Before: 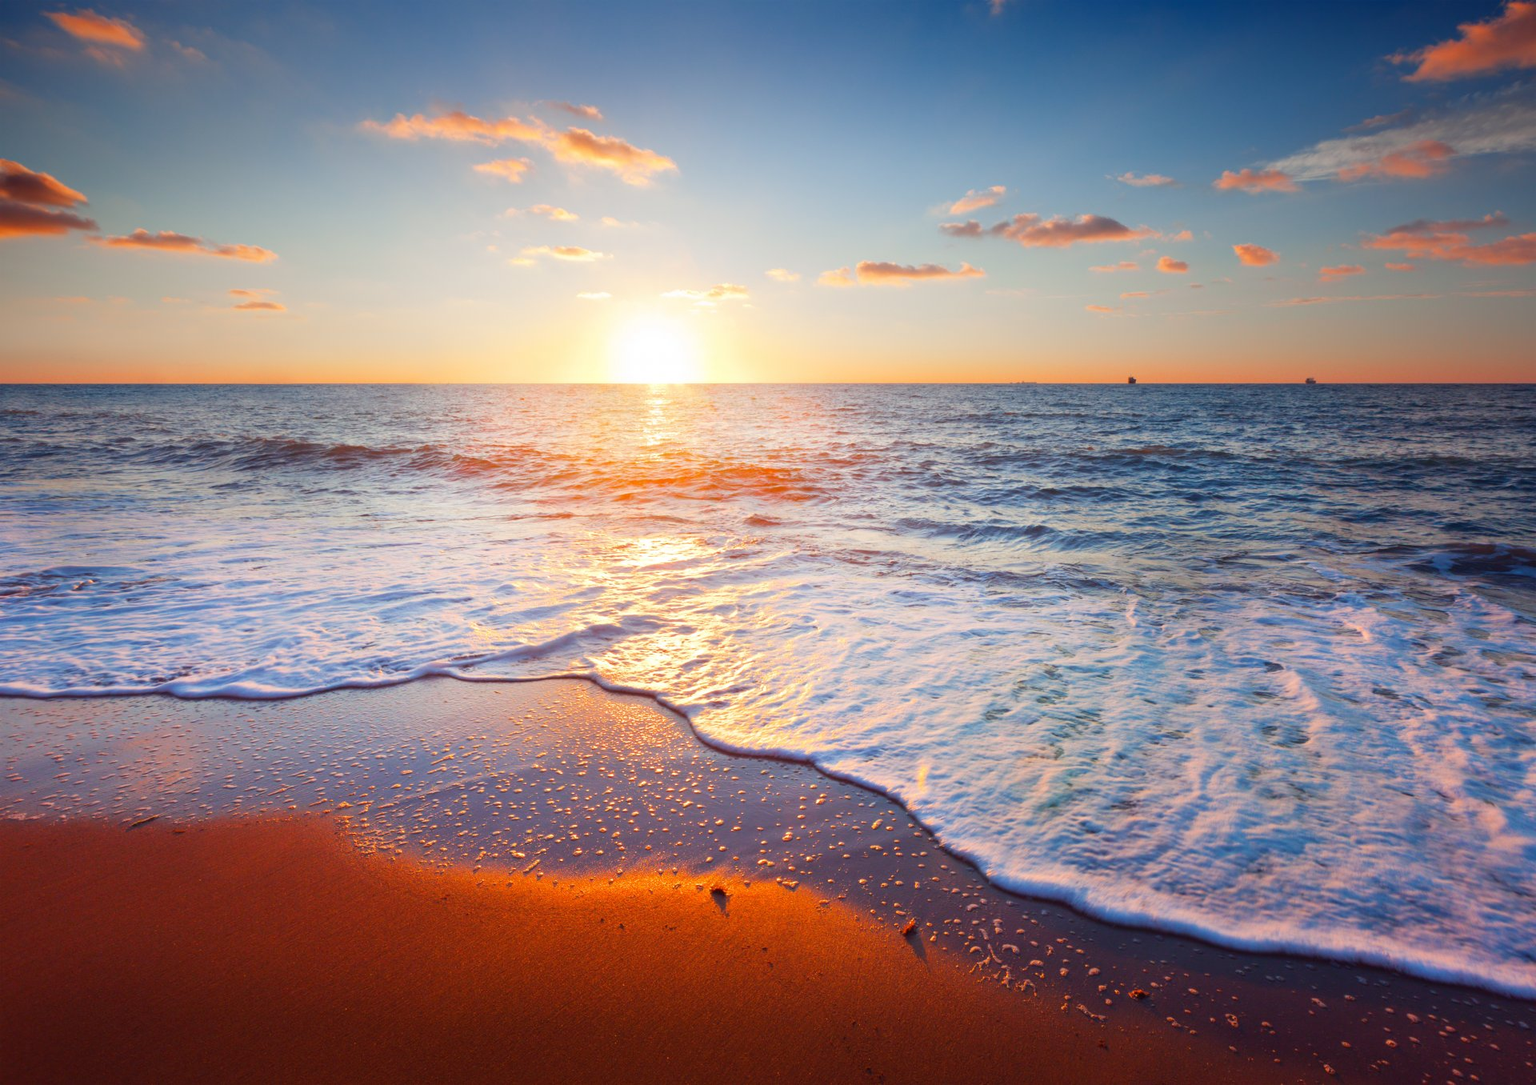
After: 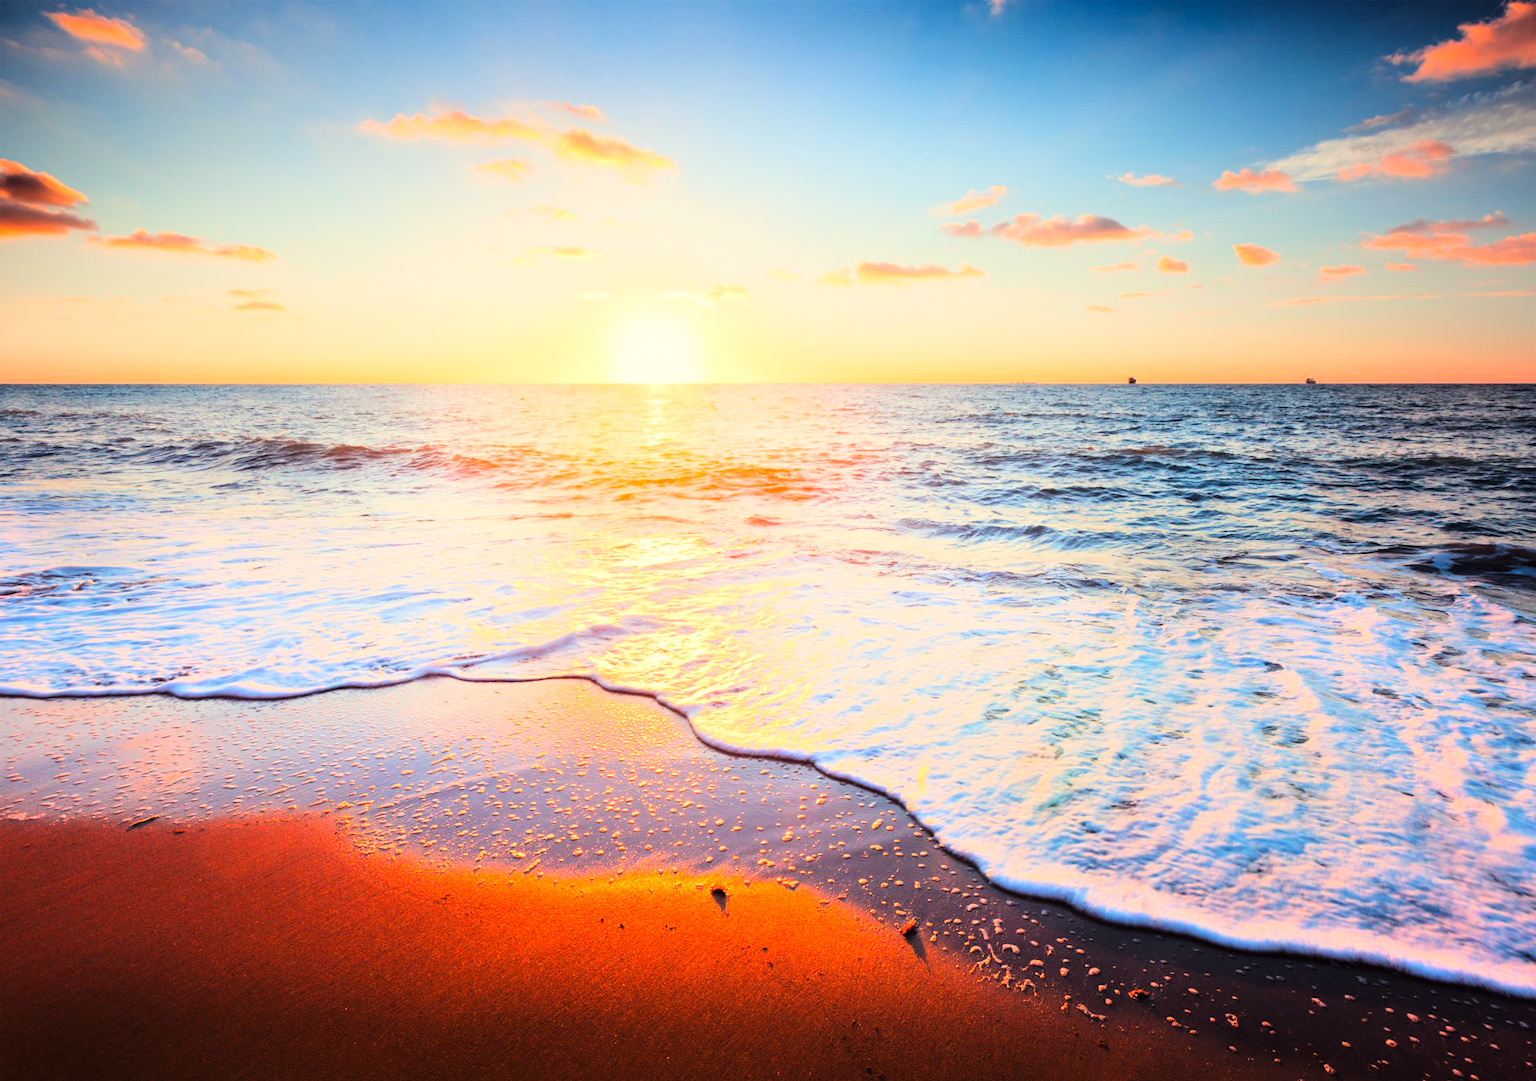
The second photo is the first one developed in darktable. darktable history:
tone curve: curves: ch0 [(0, 0) (0.004, 0) (0.133, 0.071) (0.325, 0.456) (0.832, 0.957) (1, 1)], color space Lab, linked channels, preserve colors none
crop: top 0.05%, bottom 0.098%
white balance: red 1.029, blue 0.92
